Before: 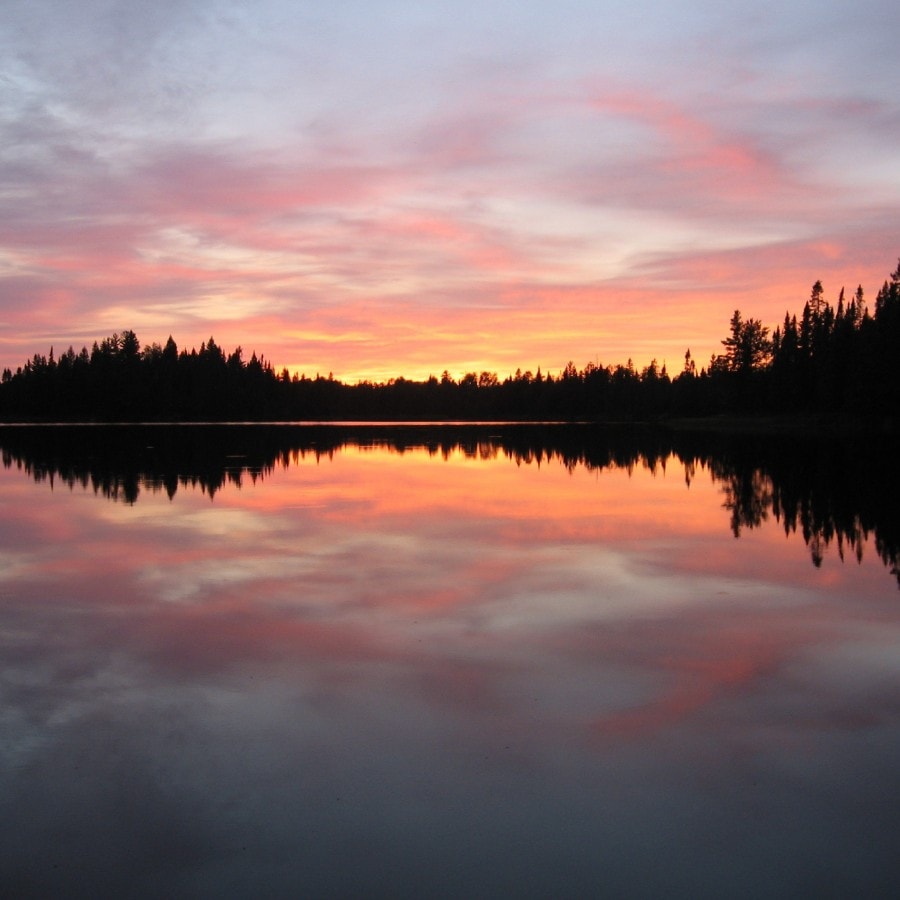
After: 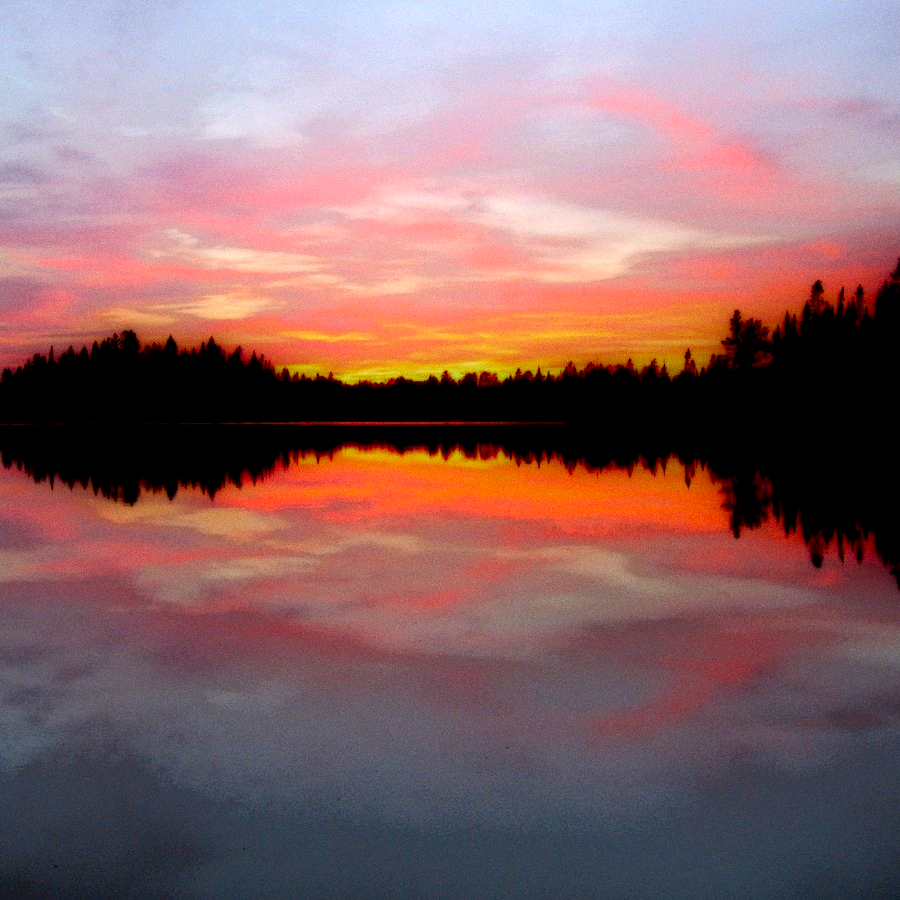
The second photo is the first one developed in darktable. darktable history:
local contrast: highlights 0%, shadows 198%, detail 164%, midtone range 0.001
exposure: black level correction 0.001, exposure 0.5 EV, compensate exposure bias true, compensate highlight preservation false
grain: coarseness 0.47 ISO
contrast brightness saturation: contrast 0.07, brightness 0.18, saturation 0.4
